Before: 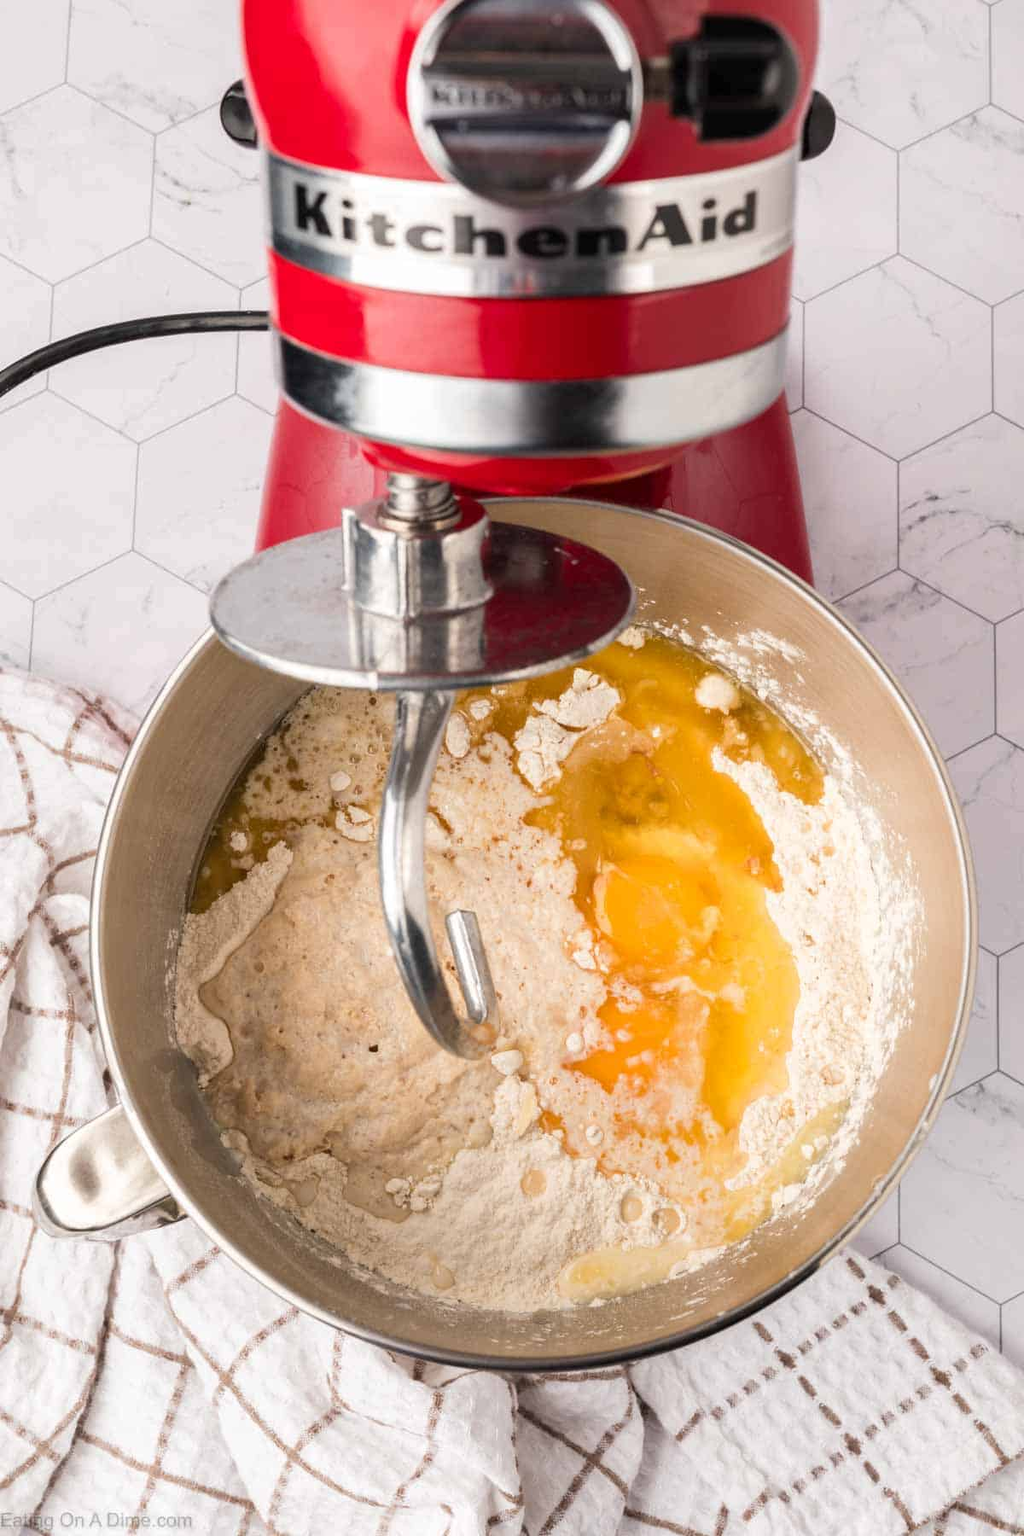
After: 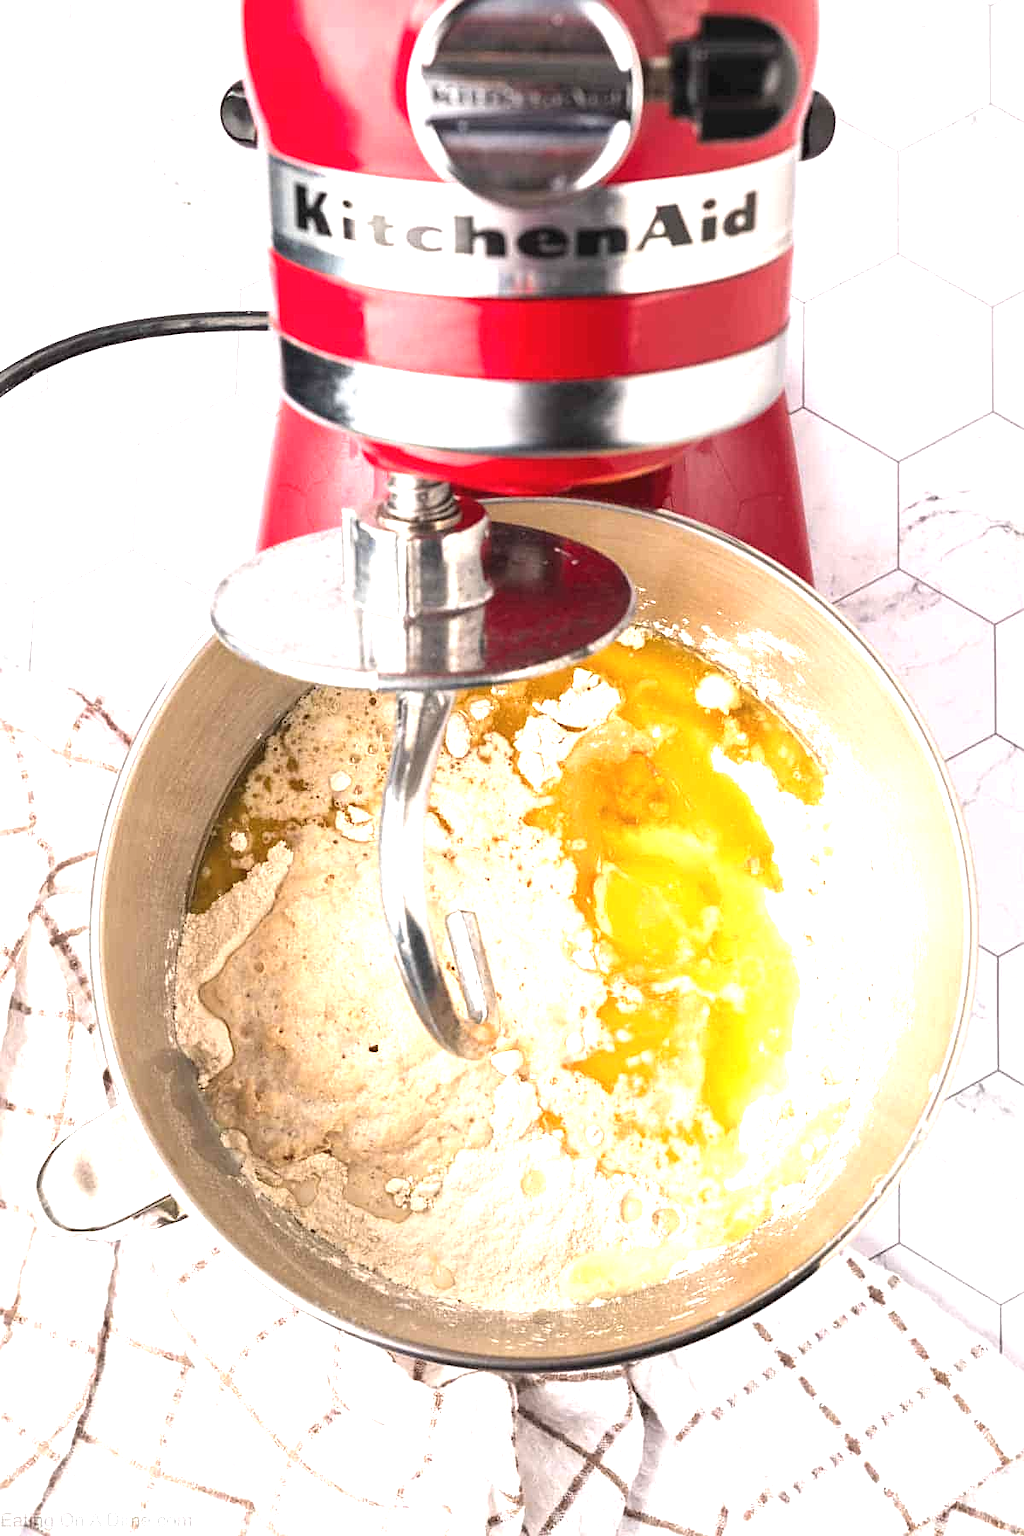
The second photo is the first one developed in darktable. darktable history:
sharpen: on, module defaults
exposure: black level correction -0.002, exposure 1.114 EV, compensate exposure bias true, compensate highlight preservation false
